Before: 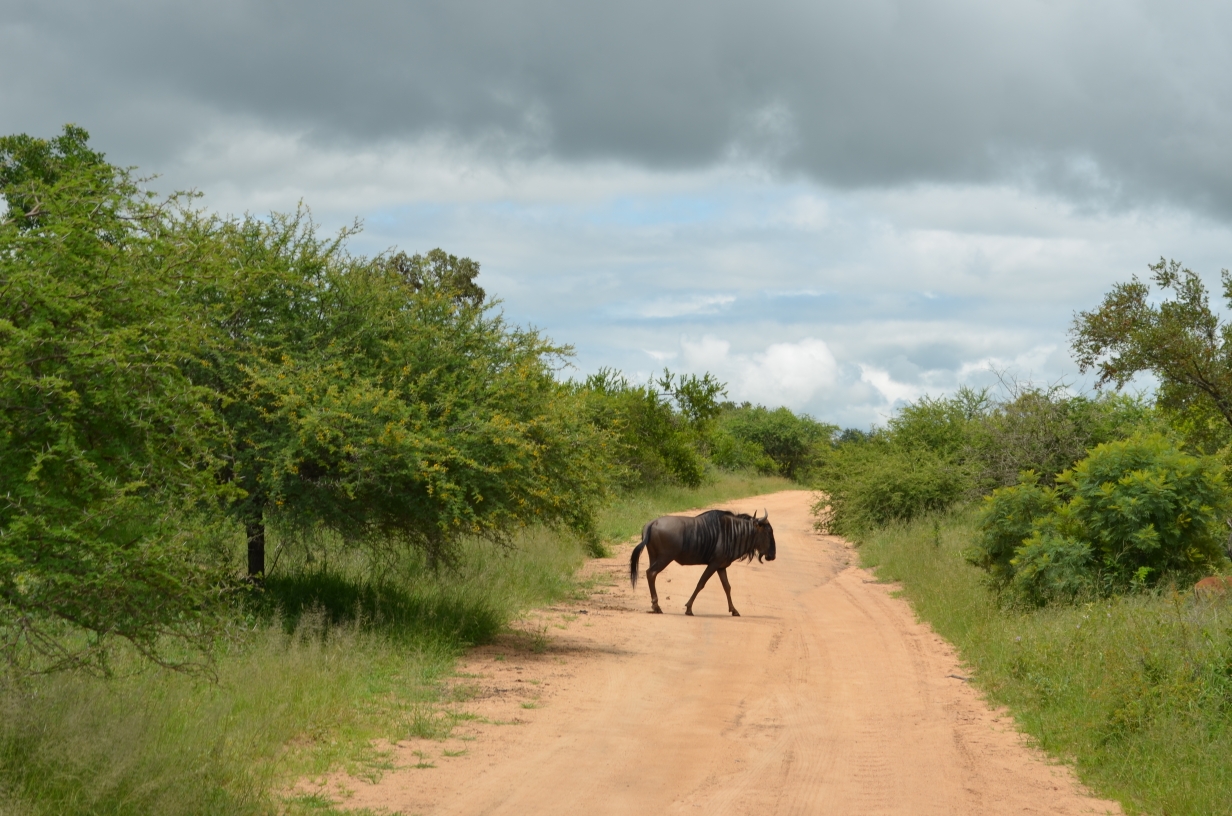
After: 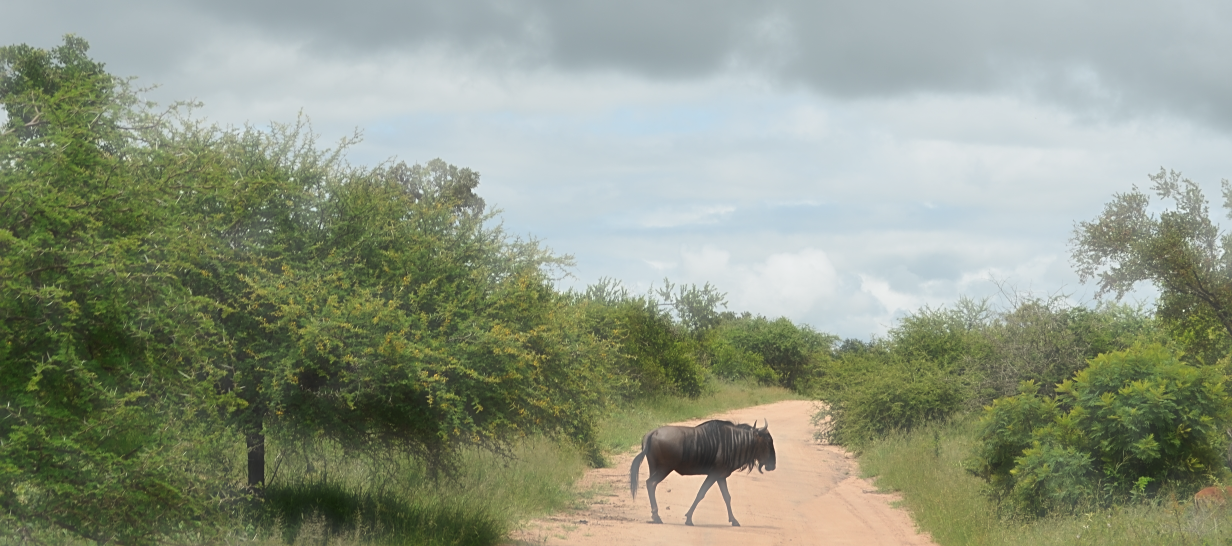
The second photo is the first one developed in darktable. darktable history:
sharpen: on, module defaults
contrast brightness saturation: saturation 0.097
haze removal: strength -0.894, distance 0.225, compatibility mode true, adaptive false
crop: top 11.135%, bottom 21.922%
